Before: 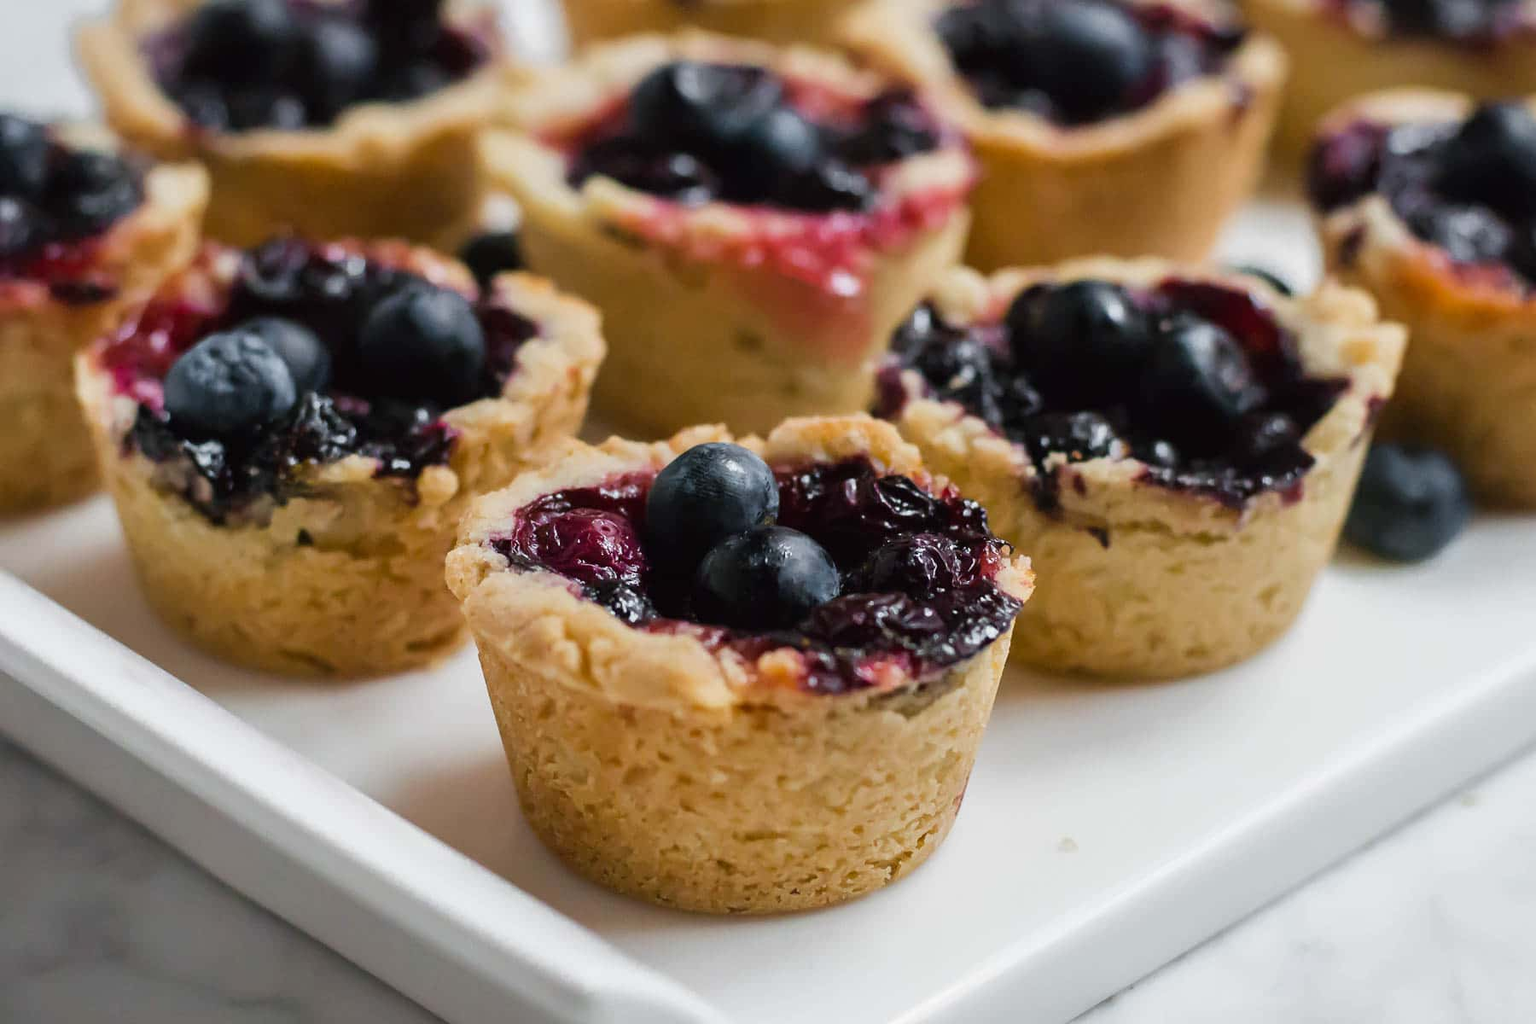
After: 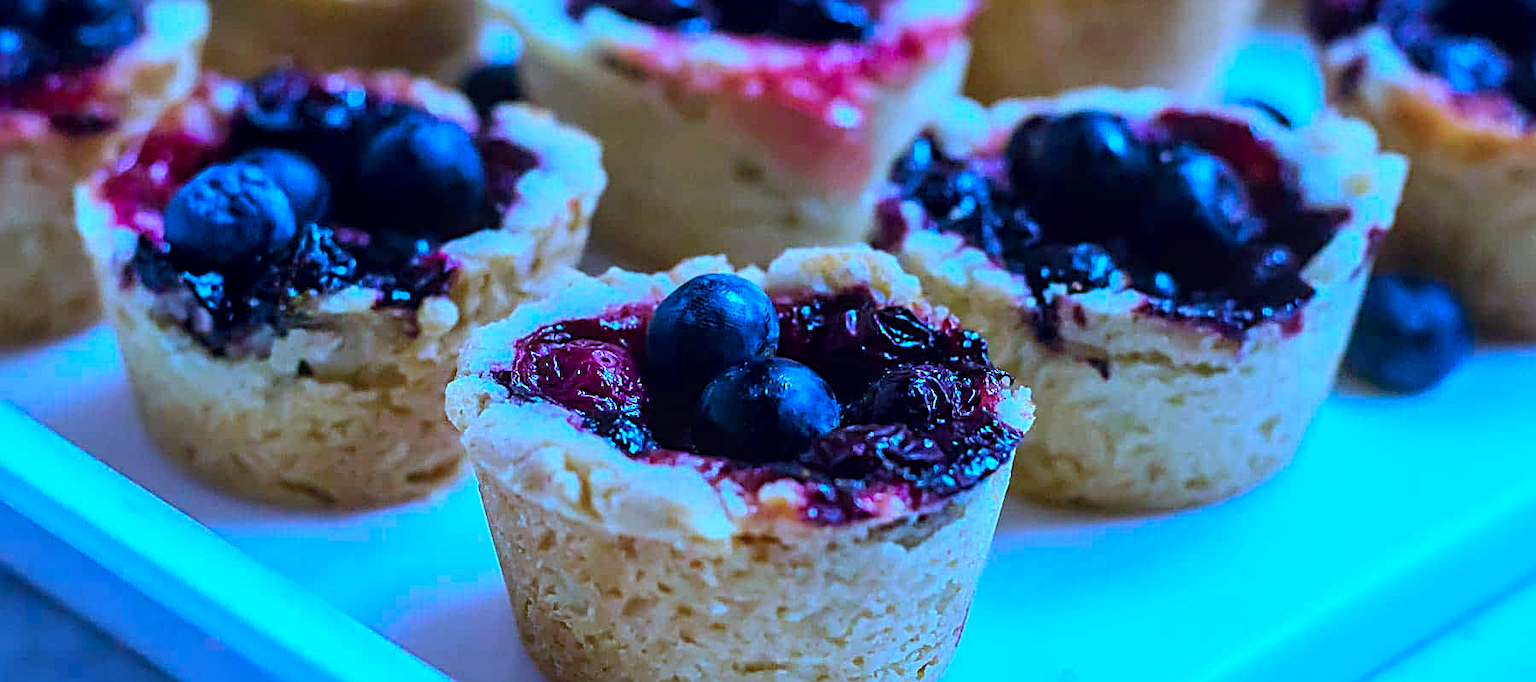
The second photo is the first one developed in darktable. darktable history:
color balance rgb: highlights gain › luminance 15.308%, highlights gain › chroma 3.961%, highlights gain › hue 212.33°, perceptual saturation grading › global saturation 28.443%, perceptual saturation grading › mid-tones 12.561%, perceptual saturation grading › shadows 9.725%, global vibrance 20%
crop: top 16.529%, bottom 16.728%
color calibration: illuminant custom, x 0.461, y 0.429, temperature 2632.37 K
local contrast: on, module defaults
sharpen: radius 2.592, amount 0.686
color zones: curves: ch1 [(0.235, 0.558) (0.75, 0.5)]; ch2 [(0.25, 0.462) (0.749, 0.457)], mix -121.69%
